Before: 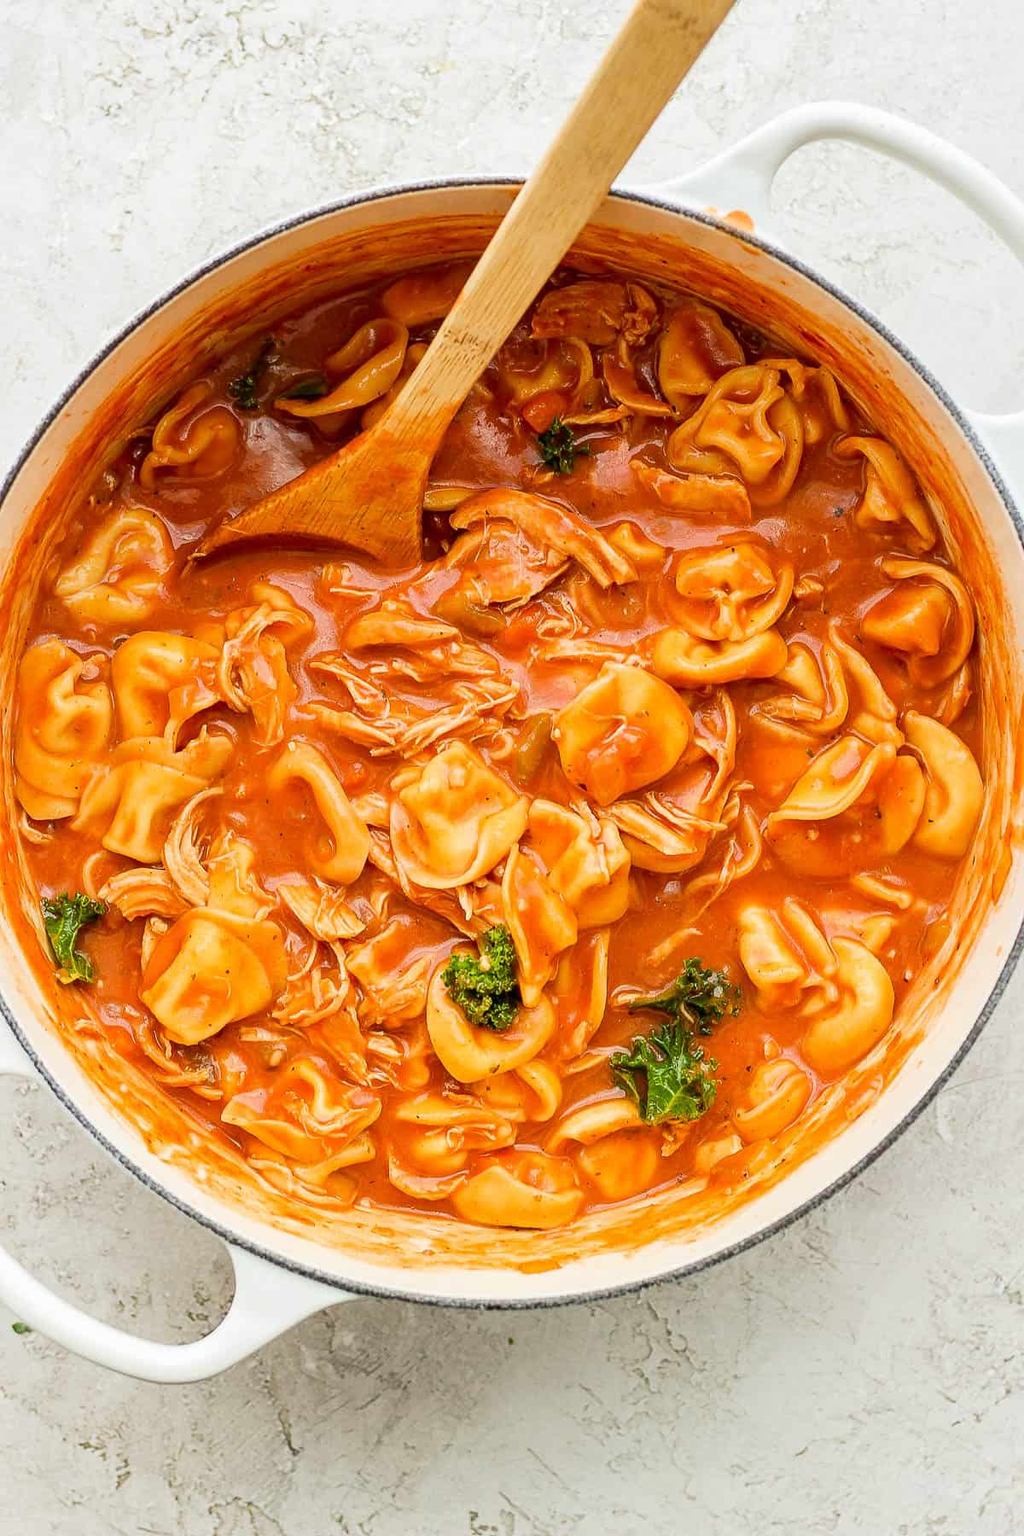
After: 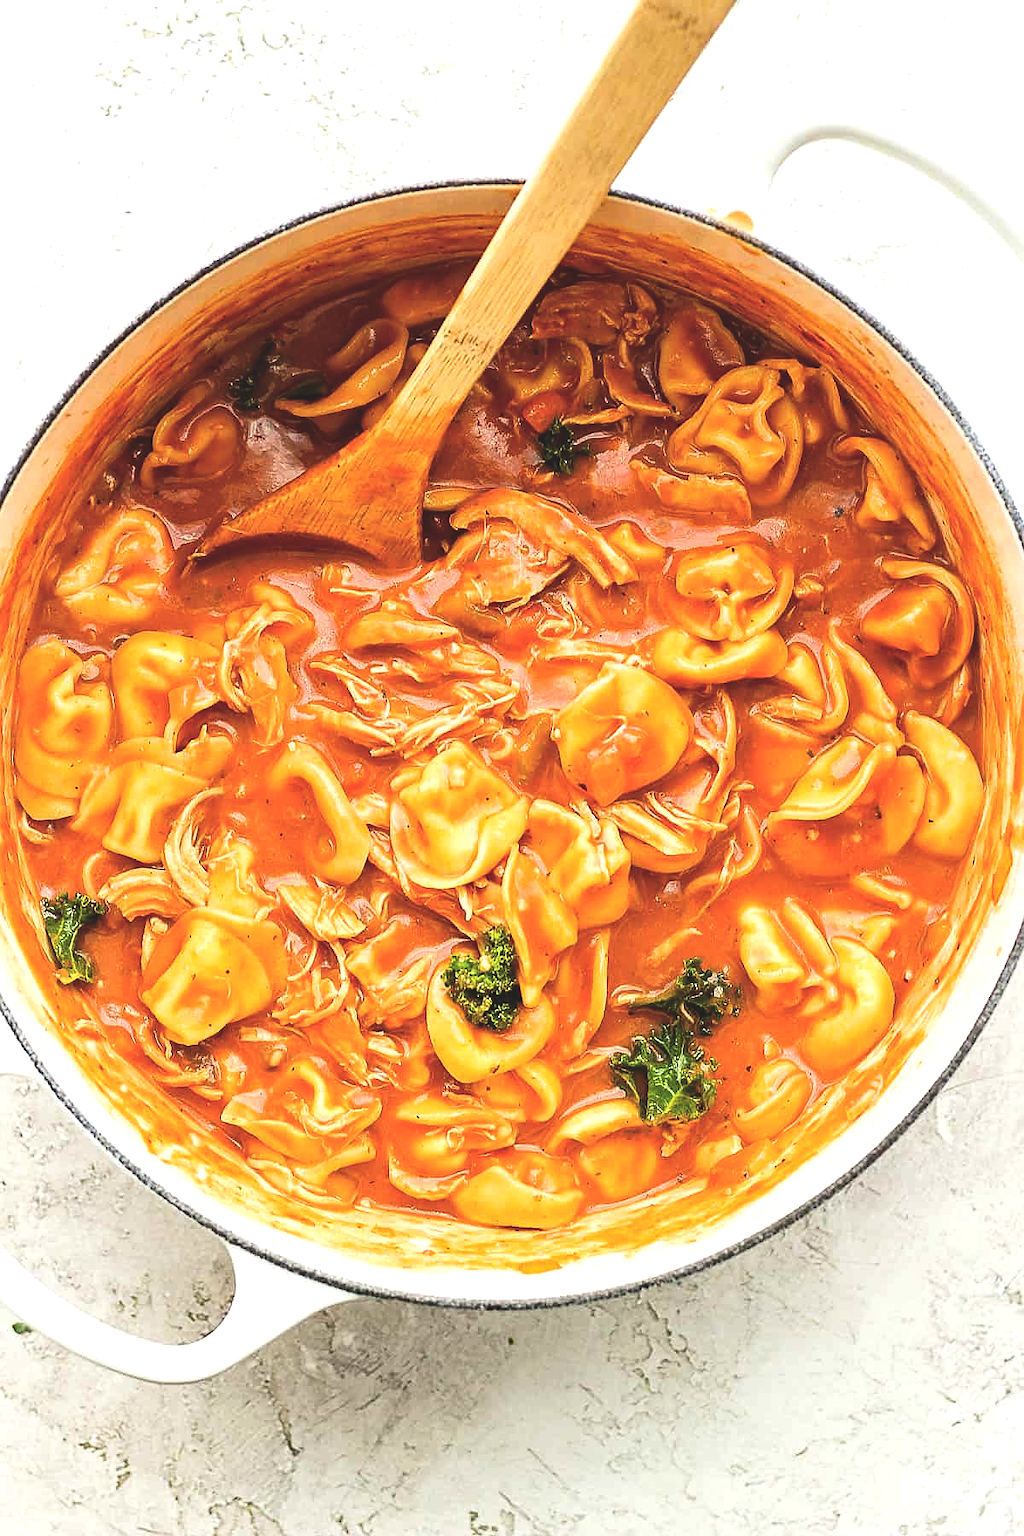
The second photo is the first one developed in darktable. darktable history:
sharpen: radius 1.034
exposure: black level correction -0.025, exposure -0.118 EV, compensate exposure bias true, compensate highlight preservation false
haze removal: adaptive false
tone equalizer: -8 EV -0.755 EV, -7 EV -0.685 EV, -6 EV -0.581 EV, -5 EV -0.411 EV, -3 EV 0.365 EV, -2 EV 0.6 EV, -1 EV 0.682 EV, +0 EV 0.774 EV, edges refinement/feathering 500, mask exposure compensation -1.57 EV, preserve details no
